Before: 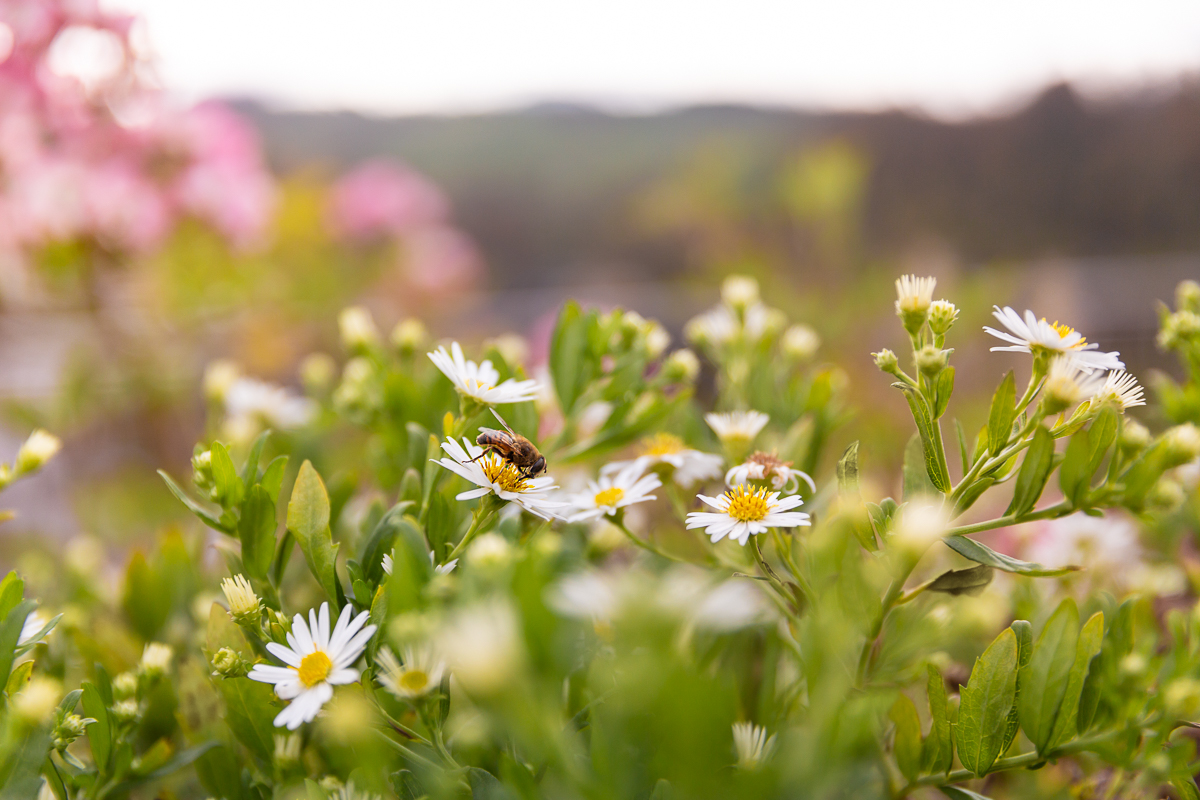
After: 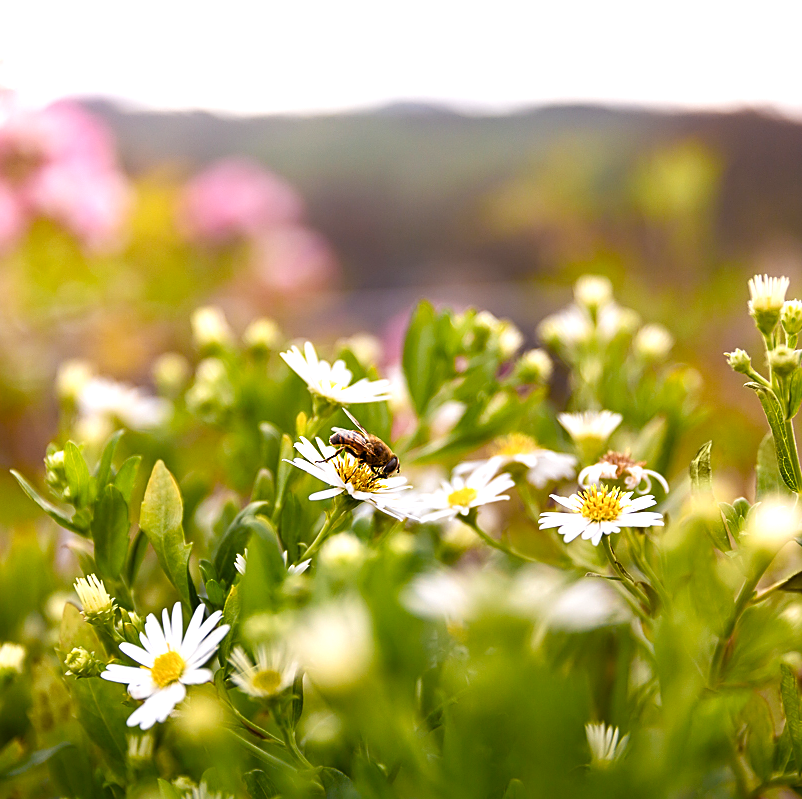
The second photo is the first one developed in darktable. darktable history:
sharpen: amount 0.494
color balance rgb: perceptual saturation grading › global saturation -0.103%, perceptual saturation grading › highlights -17.997%, perceptual saturation grading › mid-tones 32.365%, perceptual saturation grading › shadows 50.3%, perceptual brilliance grading › global brilliance 15.055%, perceptual brilliance grading › shadows -35.158%, global vibrance 20%
crop and rotate: left 12.306%, right 20.788%
